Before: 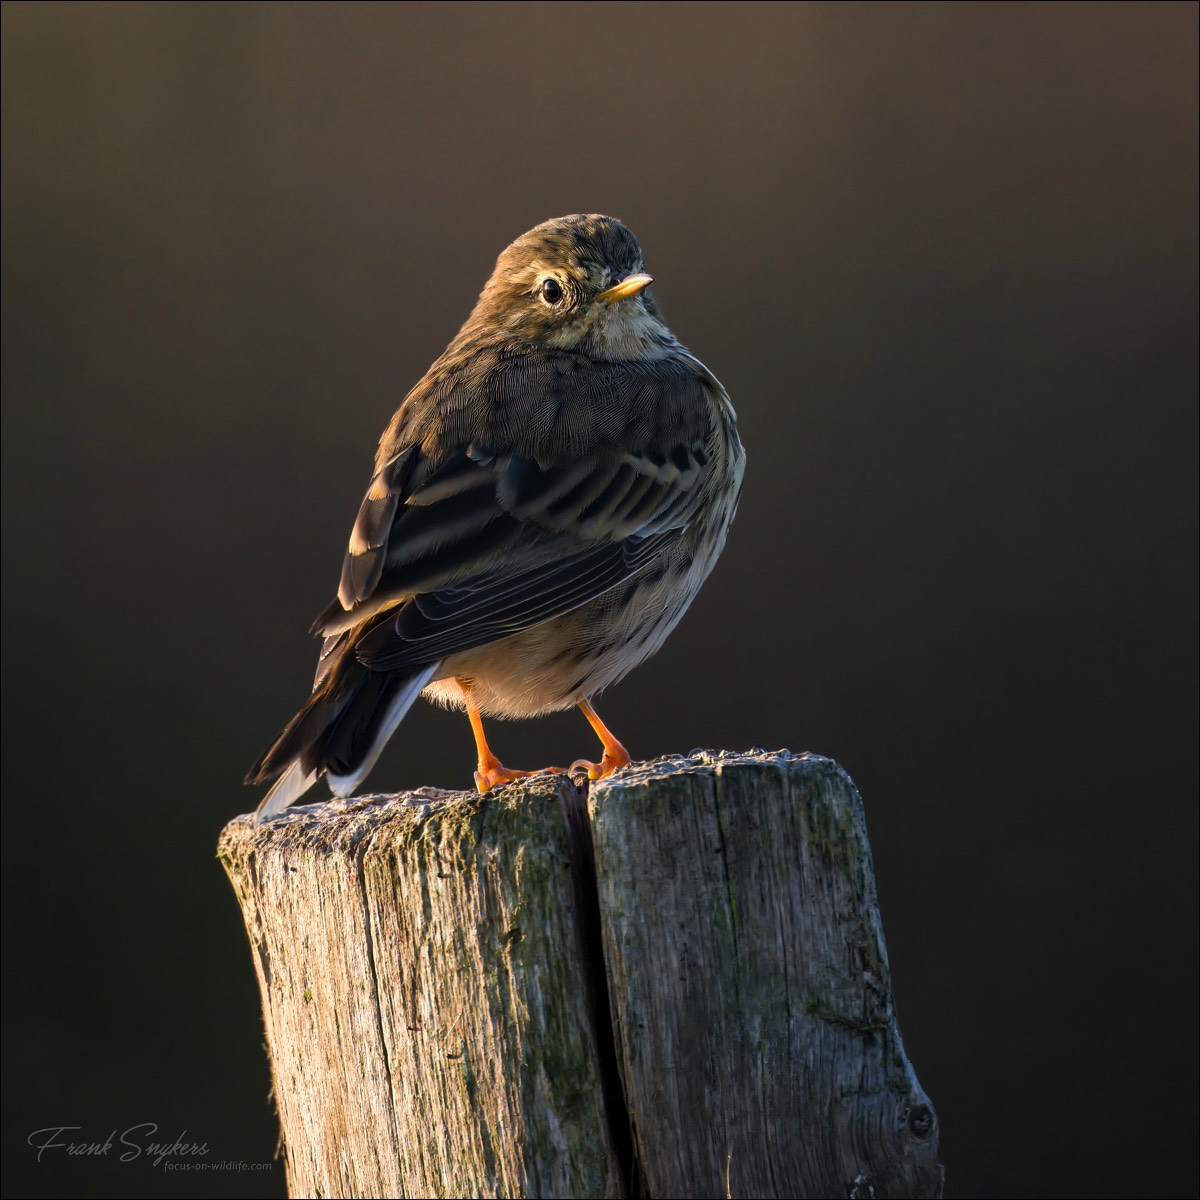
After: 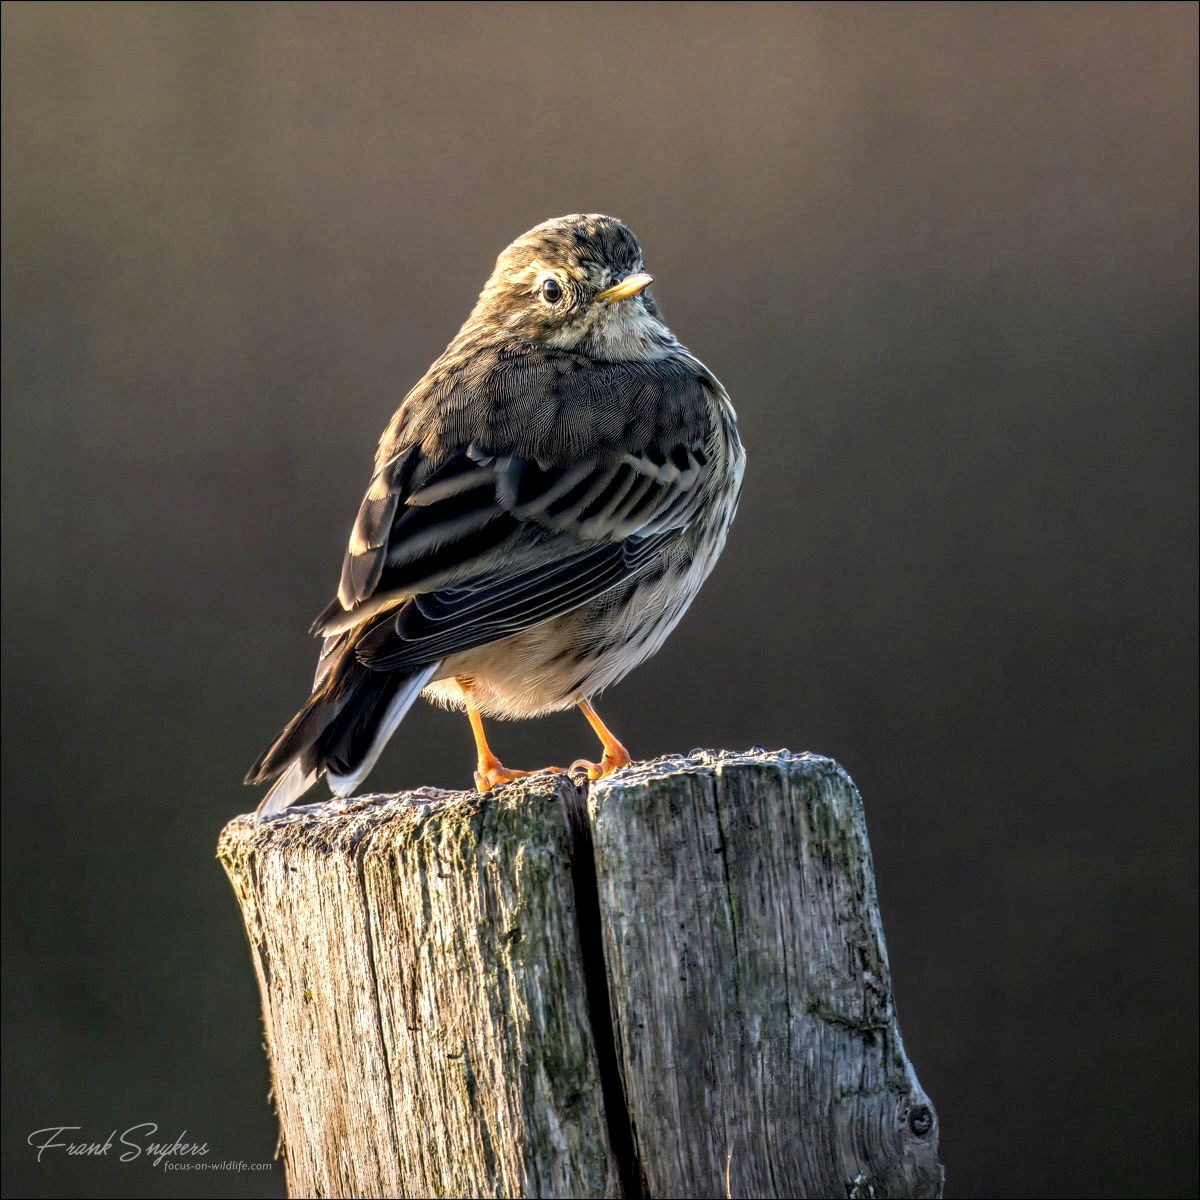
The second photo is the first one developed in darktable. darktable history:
local contrast: highlights 3%, shadows 6%, detail 182%
